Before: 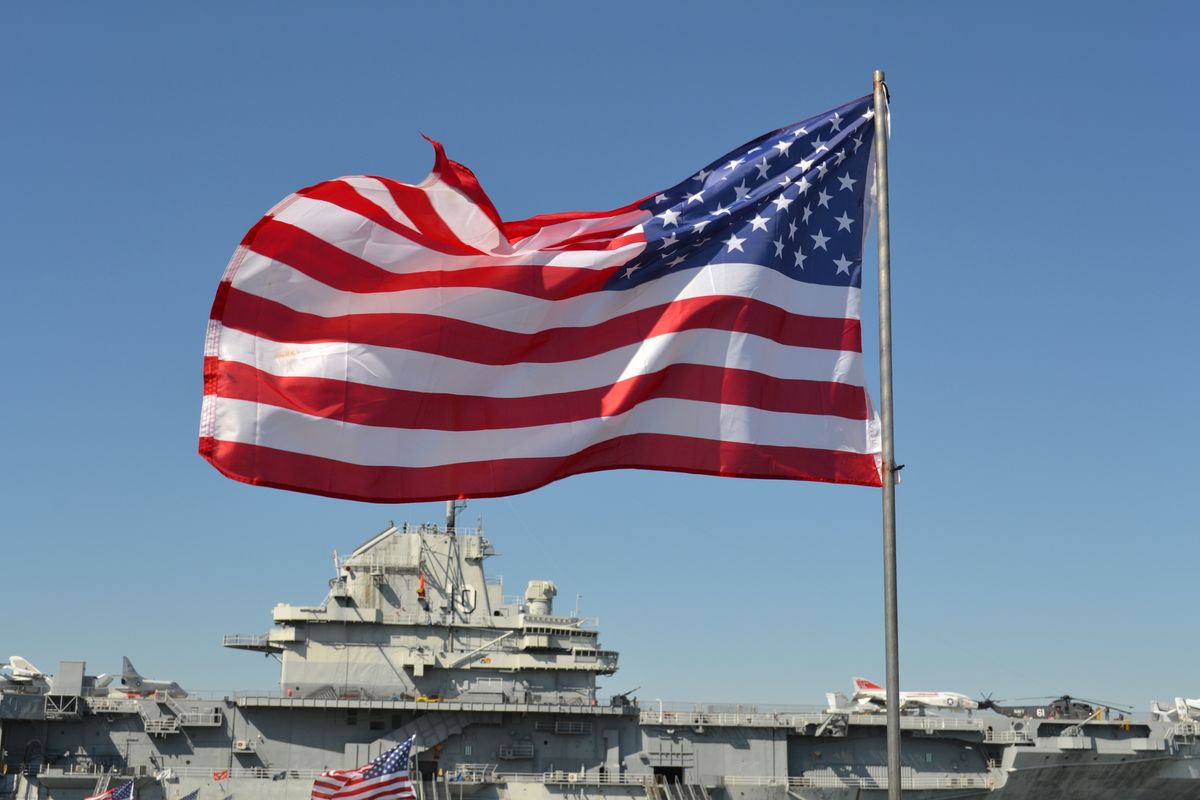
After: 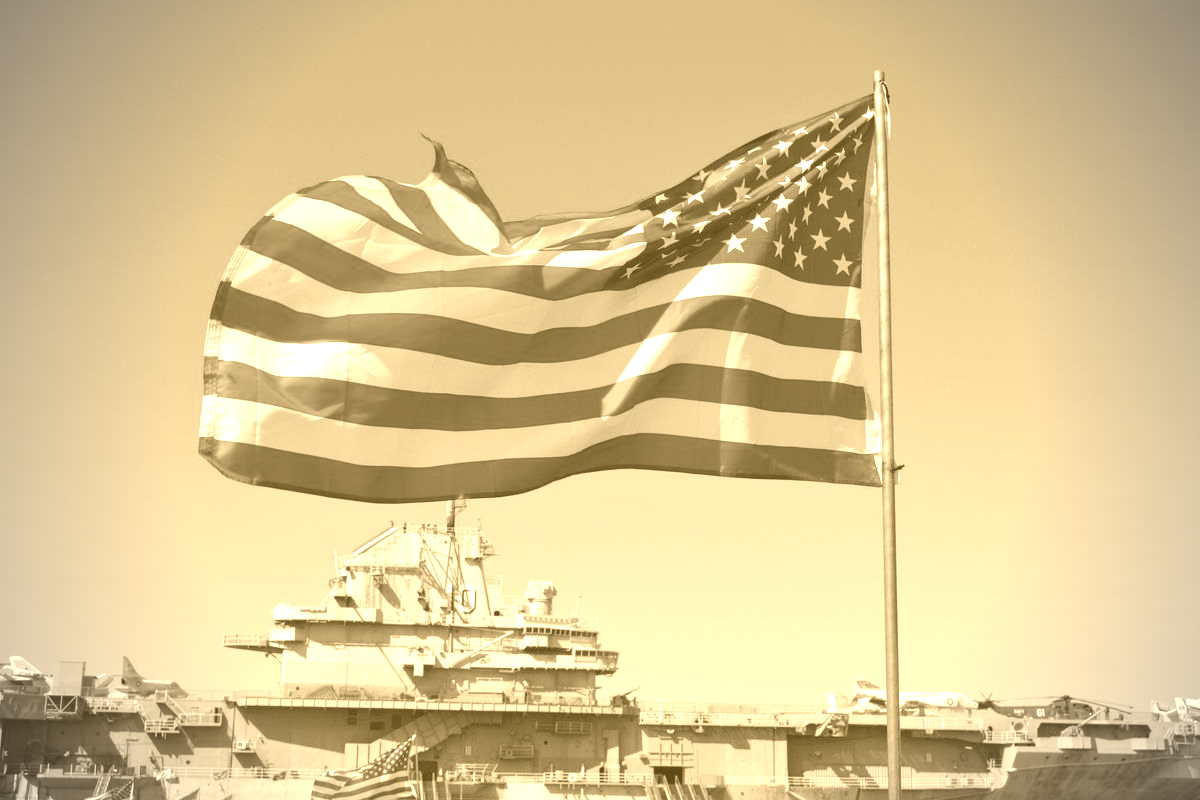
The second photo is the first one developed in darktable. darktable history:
colorize: hue 36°, source mix 100%
vignetting: fall-off start 71.74%
